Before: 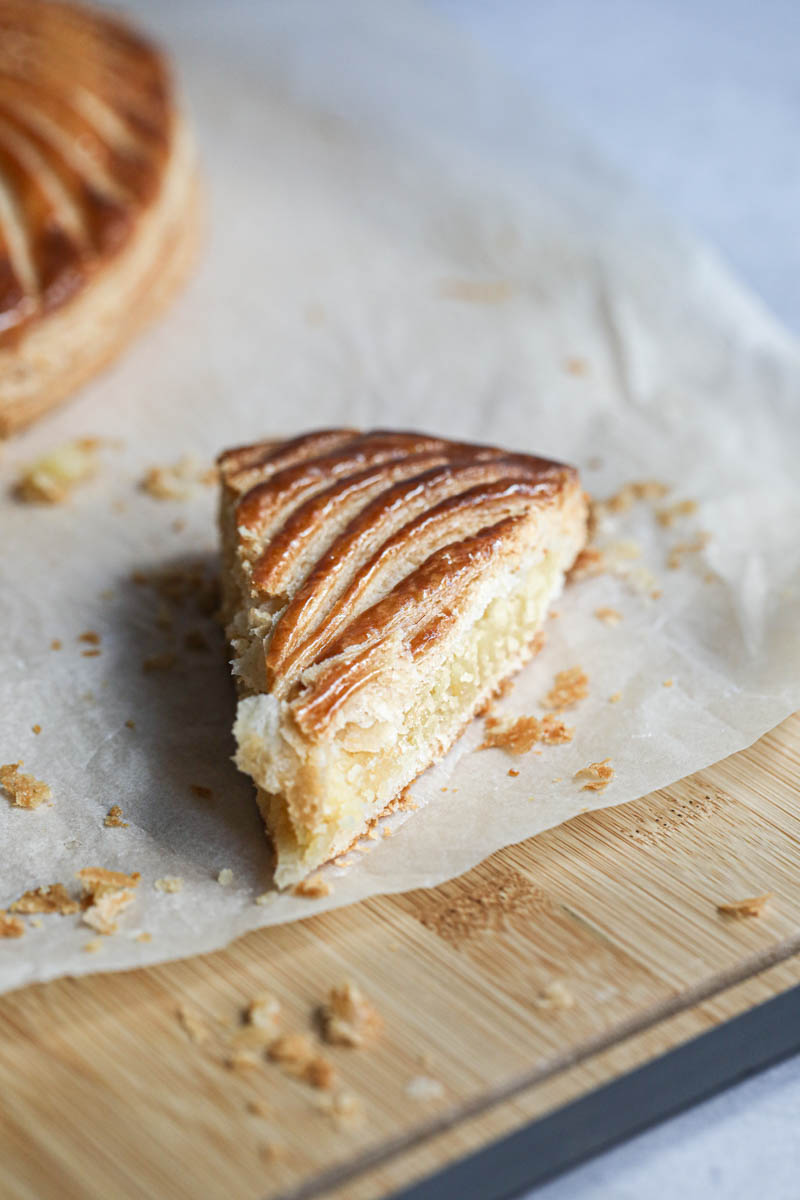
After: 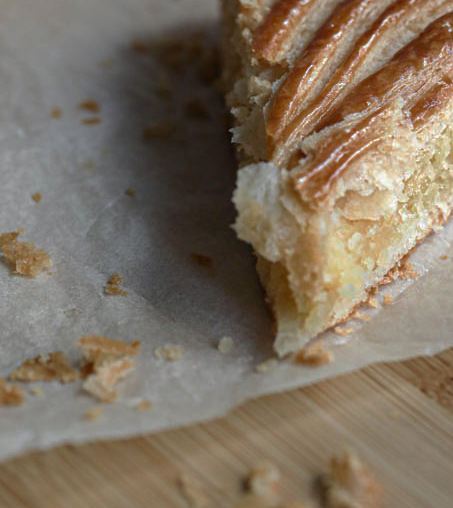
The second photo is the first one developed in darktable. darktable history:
base curve: curves: ch0 [(0, 0) (0.841, 0.609) (1, 1)], preserve colors none
crop: top 44.365%, right 43.26%, bottom 13.24%
